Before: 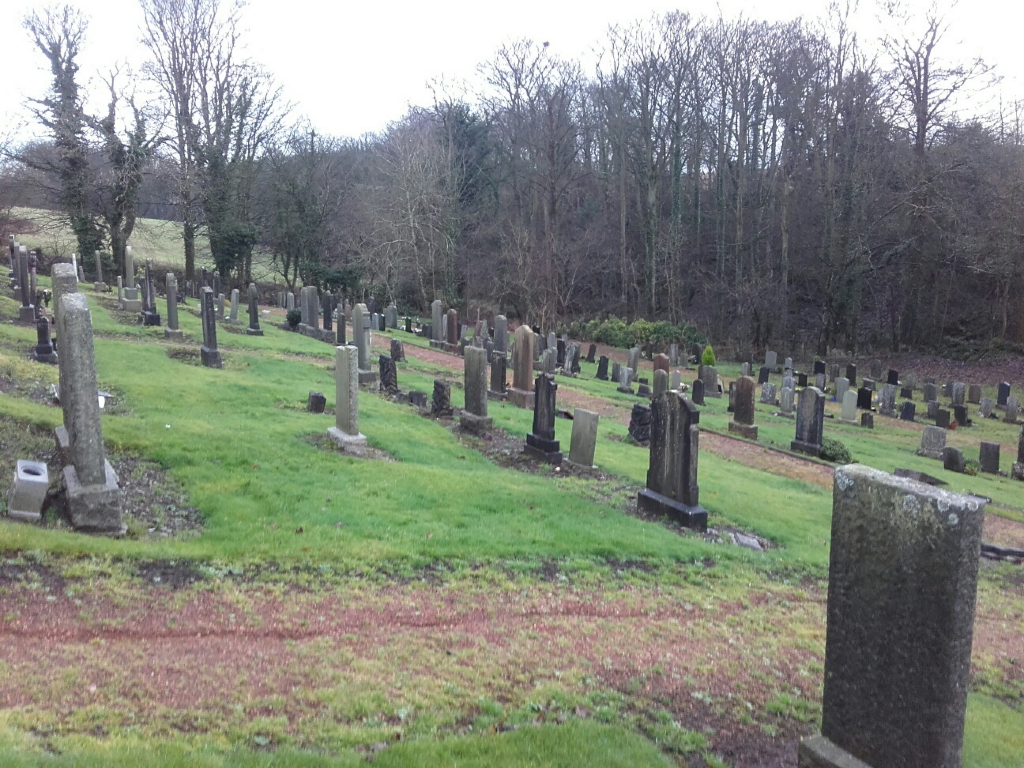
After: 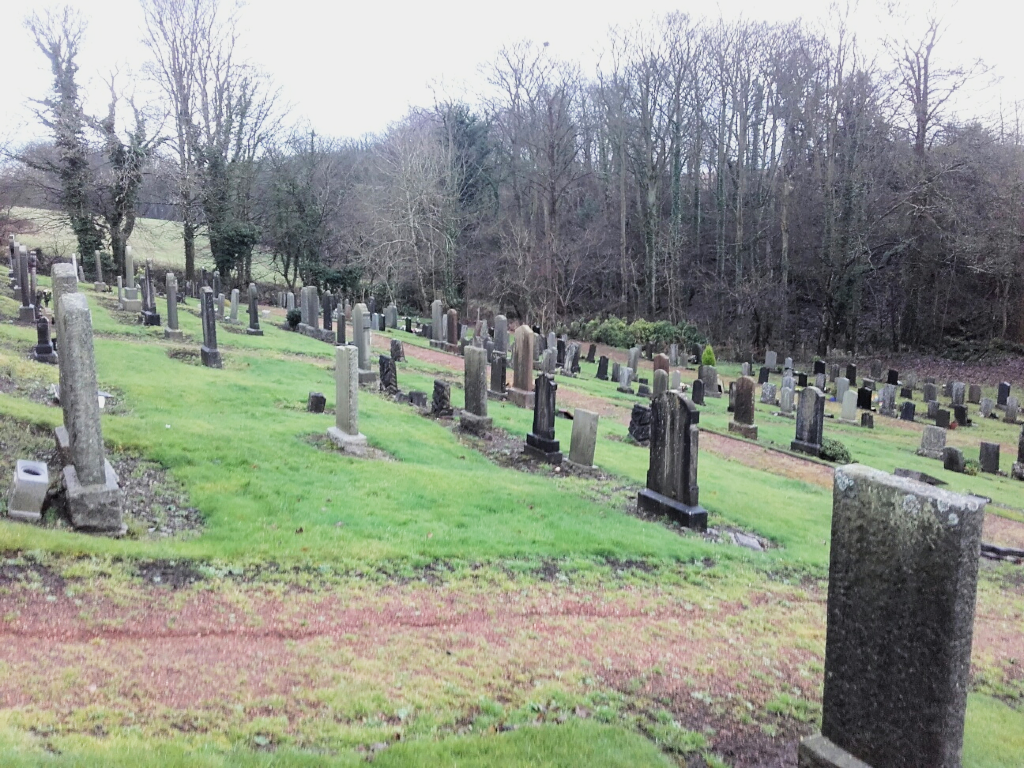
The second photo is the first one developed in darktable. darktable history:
exposure: black level correction 0.001, exposure 0.5 EV, compensate highlight preservation false
filmic rgb: black relative exposure -7.5 EV, white relative exposure 4.99 EV, hardness 3.31, contrast 1.297, iterations of high-quality reconstruction 0
